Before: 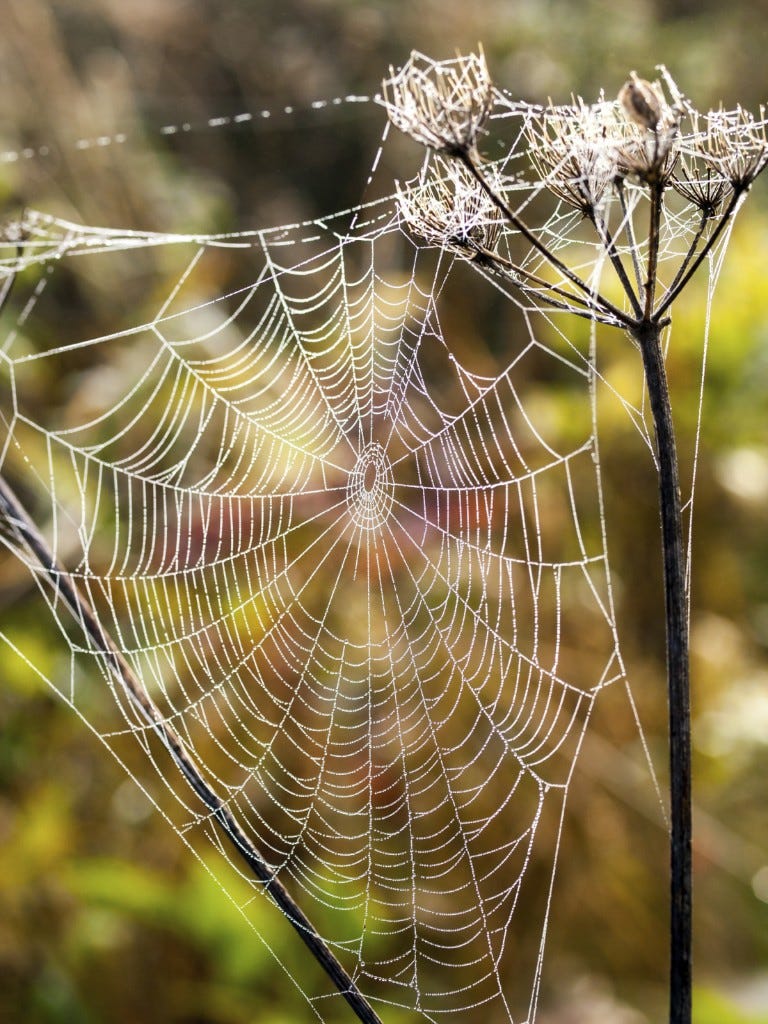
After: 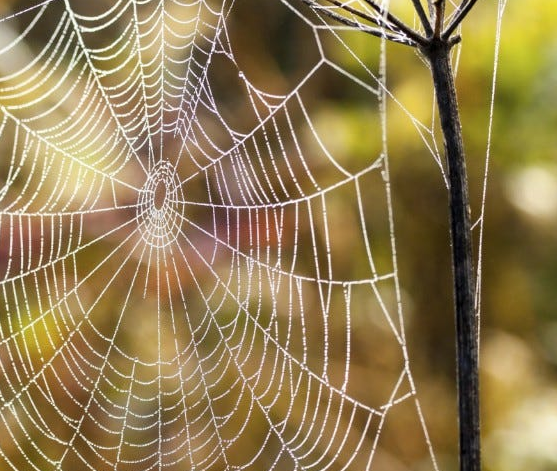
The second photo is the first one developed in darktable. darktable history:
crop and rotate: left 27.443%, top 27.598%, bottom 26.31%
